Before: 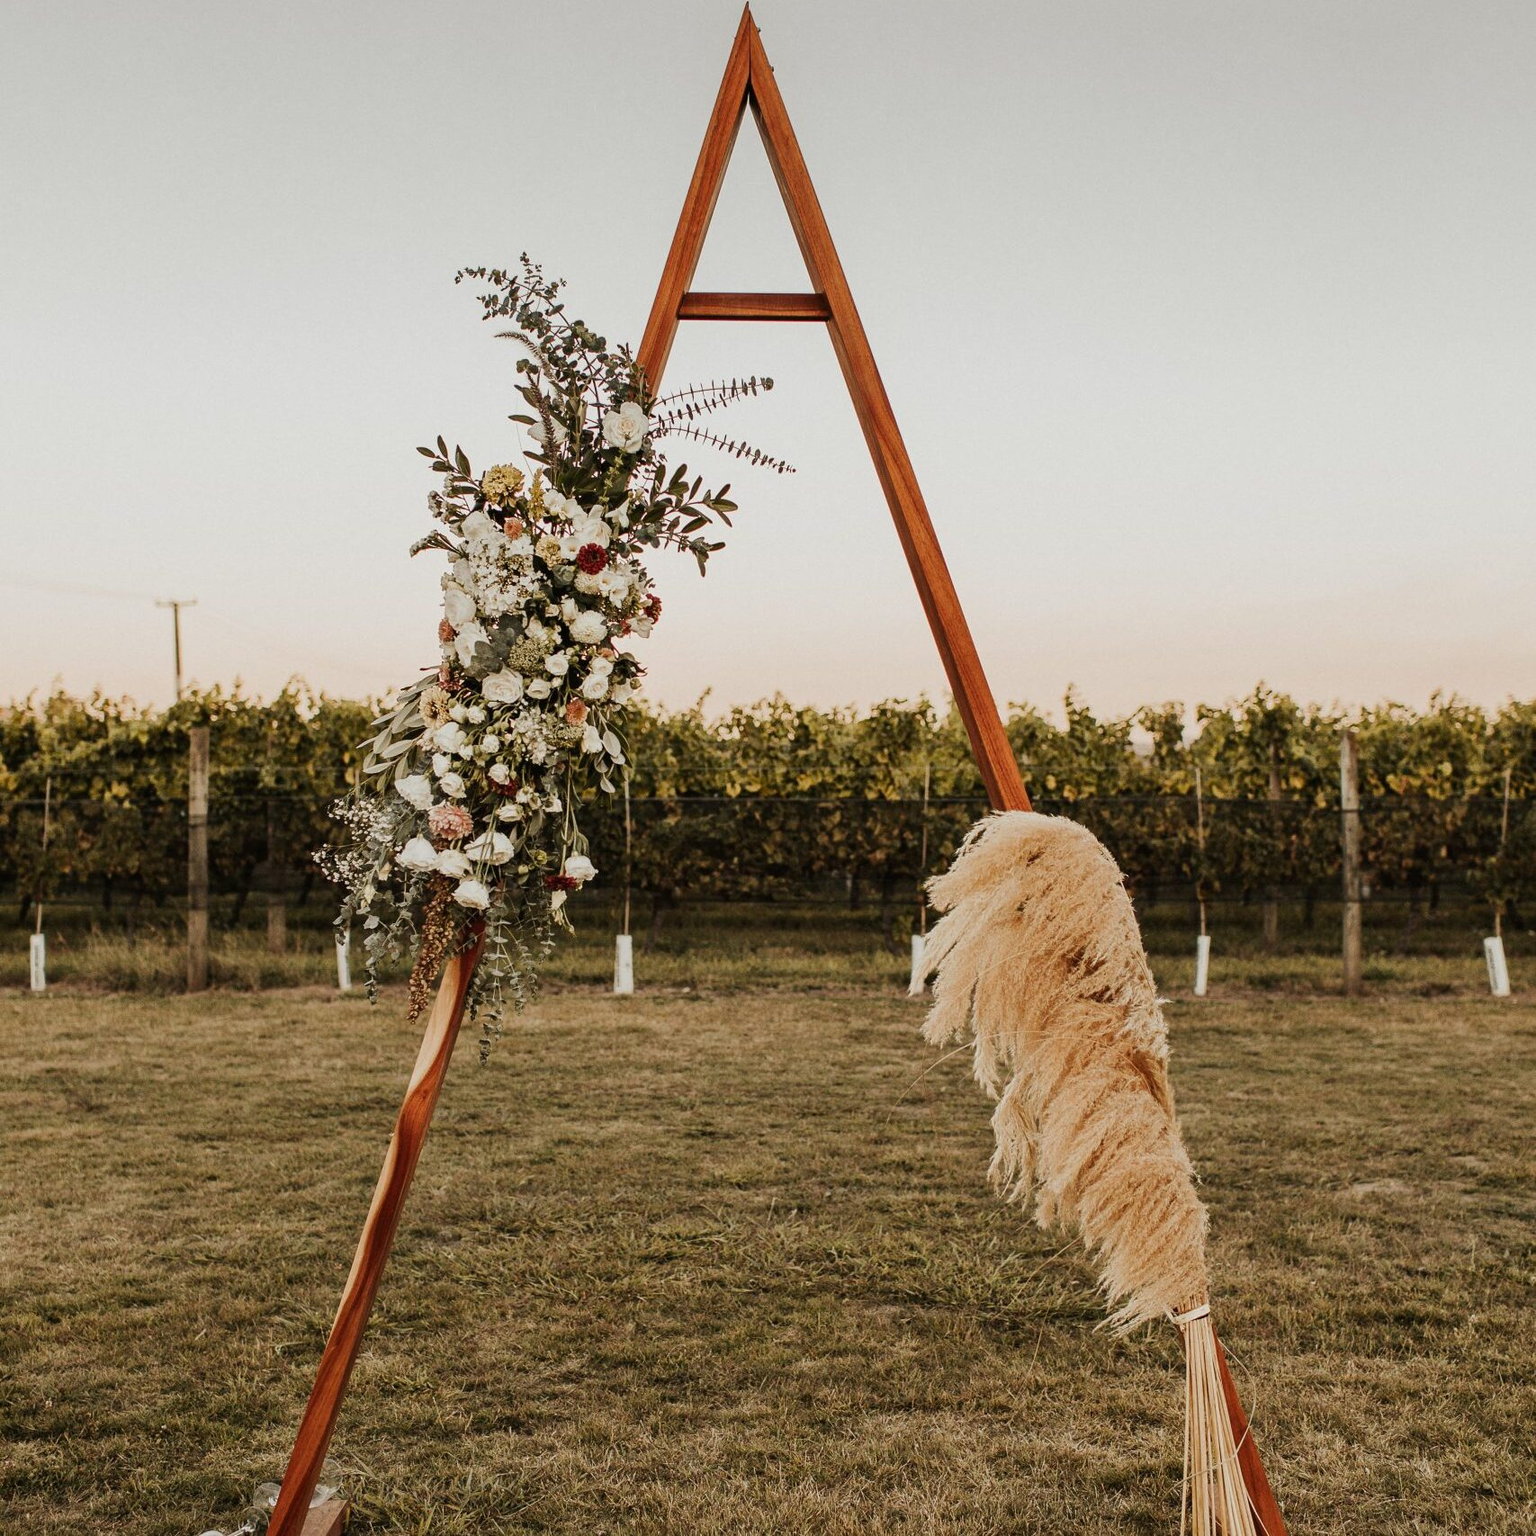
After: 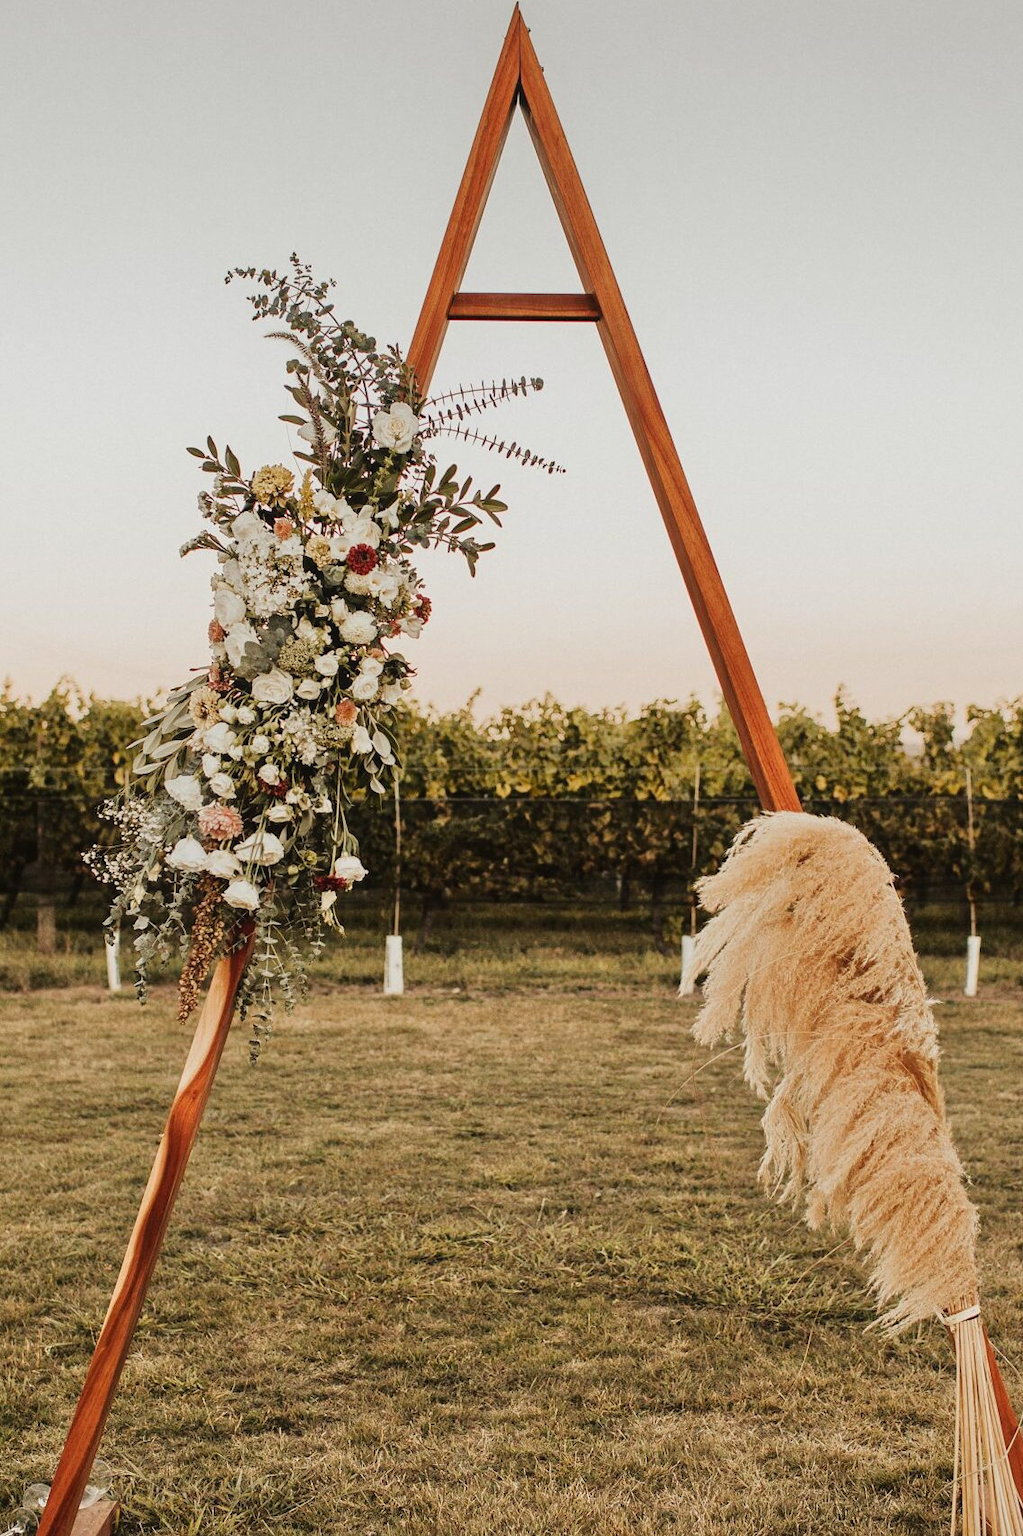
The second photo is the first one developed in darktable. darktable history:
contrast equalizer: octaves 7, y [[0.6 ×6], [0.55 ×6], [0 ×6], [0 ×6], [0 ×6]], mix -0.2
tone equalizer: -8 EV 0.001 EV, -7 EV -0.004 EV, -6 EV 0.009 EV, -5 EV 0.032 EV, -4 EV 0.276 EV, -3 EV 0.644 EV, -2 EV 0.584 EV, -1 EV 0.187 EV, +0 EV 0.024 EV
crop and rotate: left 15.055%, right 18.278%
